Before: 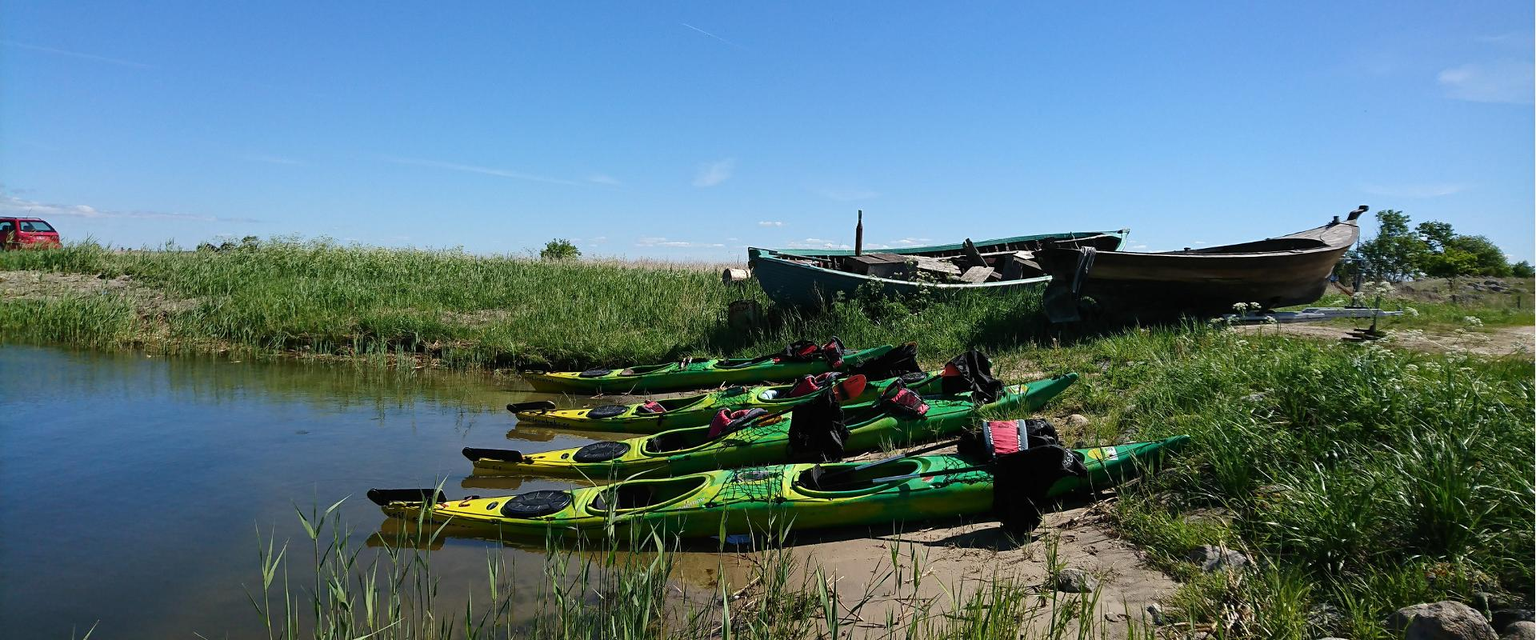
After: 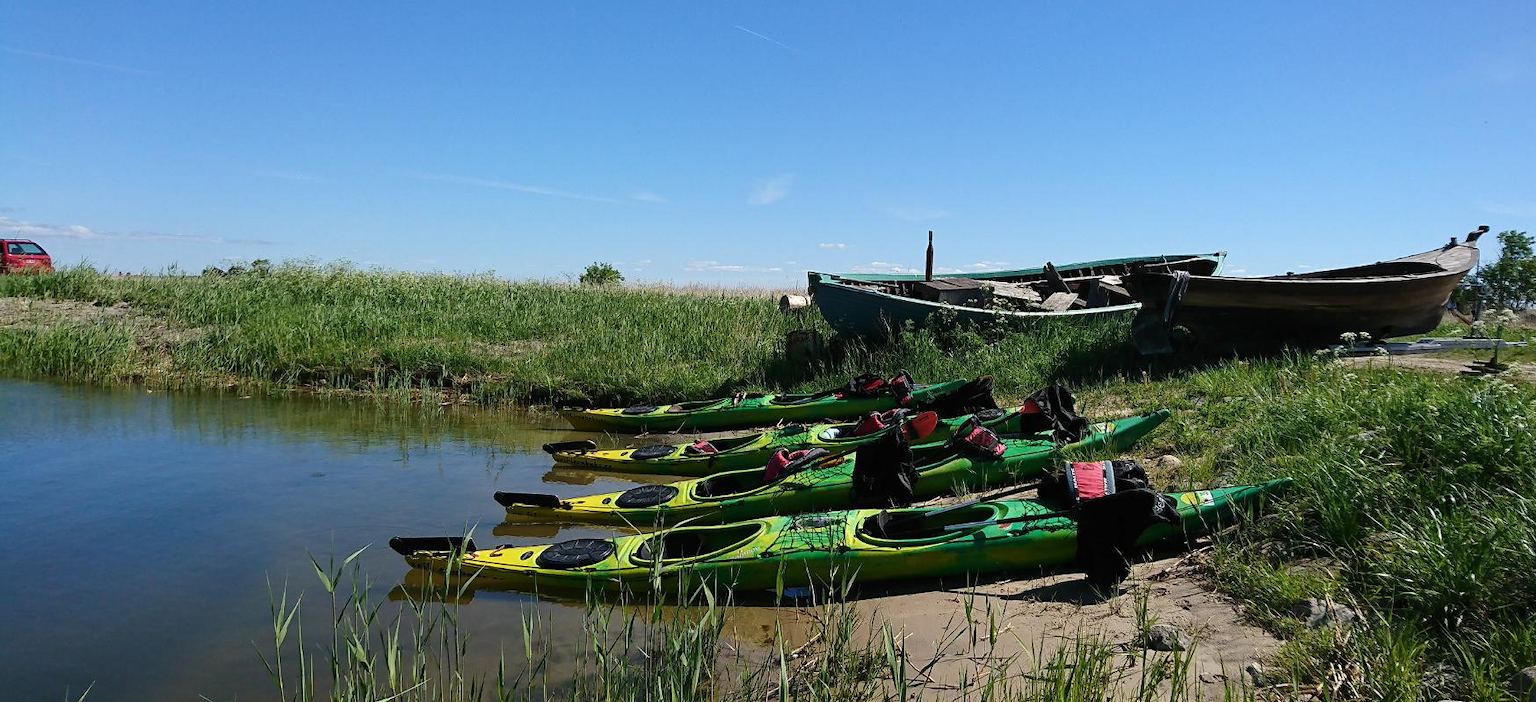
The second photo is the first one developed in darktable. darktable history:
crop and rotate: left 0.879%, right 8.054%
